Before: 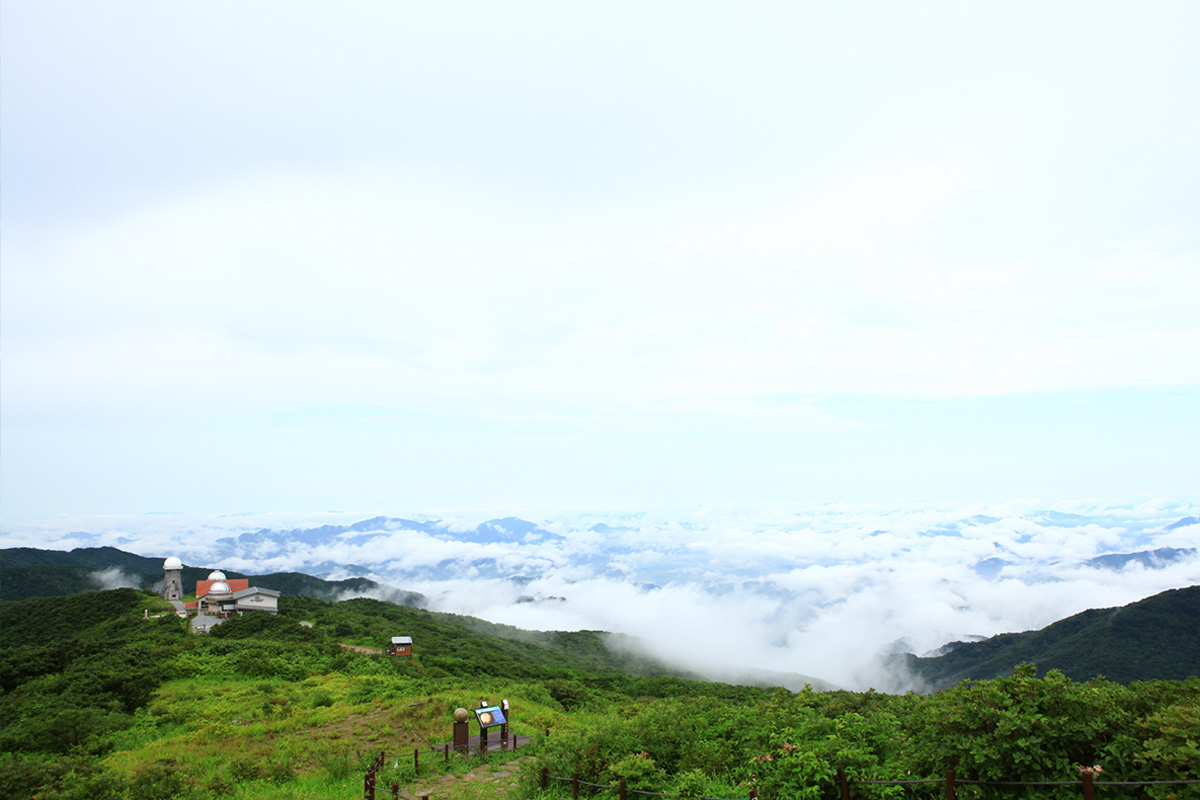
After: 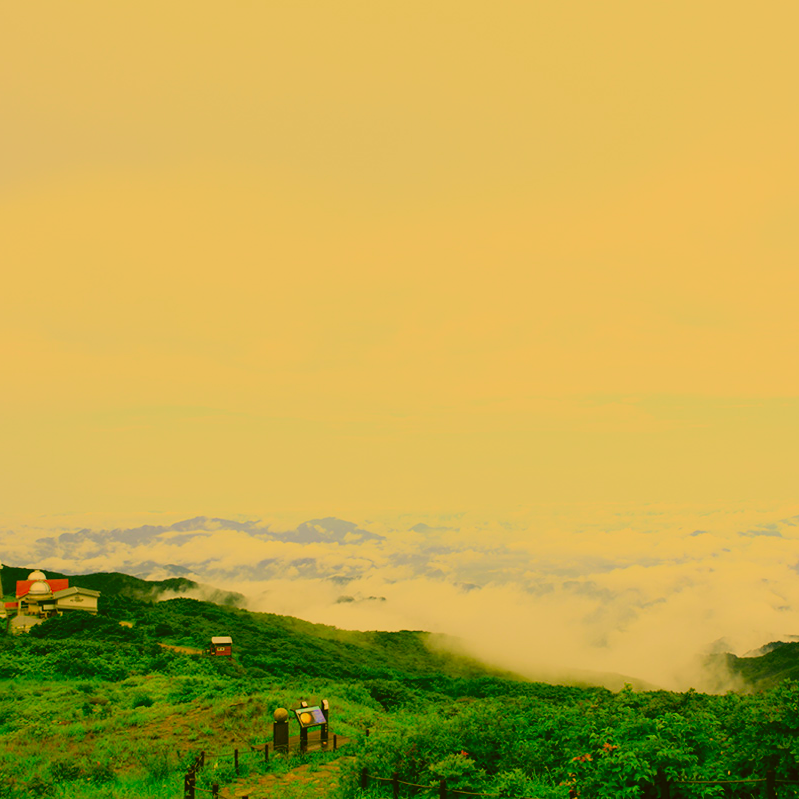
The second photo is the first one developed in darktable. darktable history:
rotate and perspective: automatic cropping off
filmic rgb: black relative exposure -7.15 EV, white relative exposure 5.36 EV, hardness 3.02
color correction: highlights a* 10.44, highlights b* 30.04, shadows a* 2.73, shadows b* 17.51, saturation 1.72
color balance: lift [1.005, 0.99, 1.007, 1.01], gamma [1, 1.034, 1.032, 0.966], gain [0.873, 1.055, 1.067, 0.933]
crop and rotate: left 15.055%, right 18.278%
